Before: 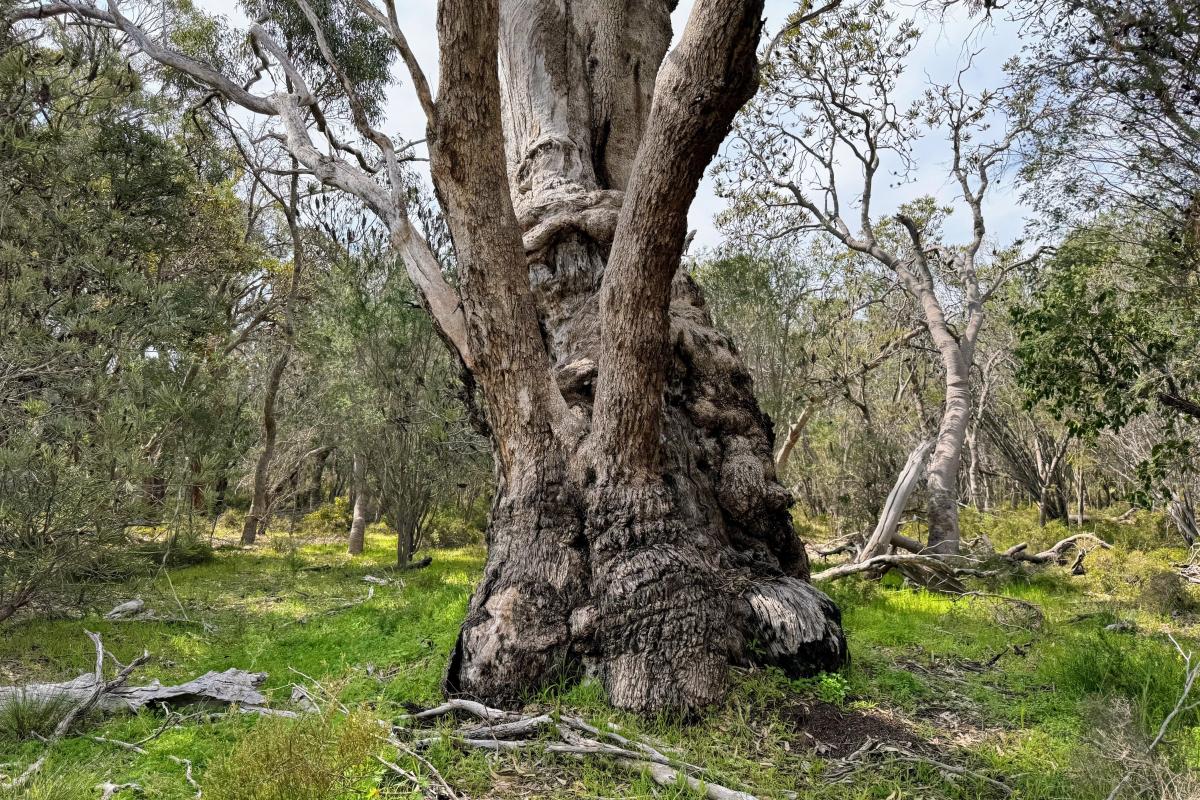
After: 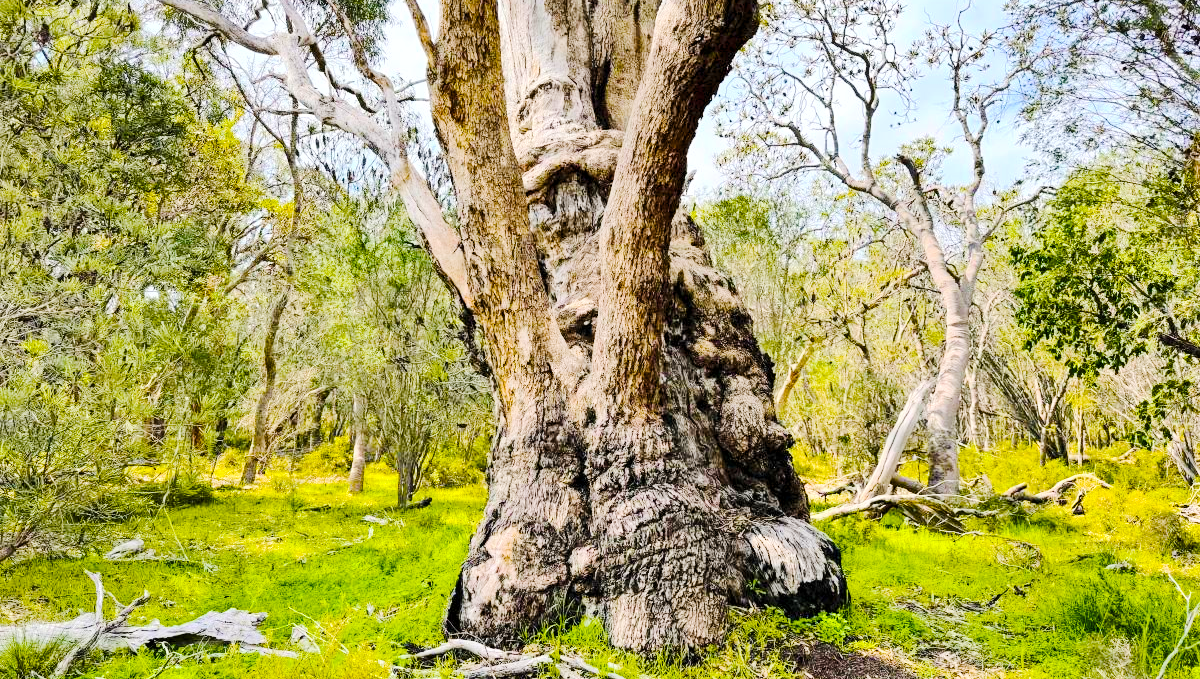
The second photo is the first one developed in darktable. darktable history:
shadows and highlights: shadows 13.26, white point adjustment 1.15, soften with gaussian
crop: top 7.606%, bottom 7.488%
color correction: highlights b* 0.02, saturation 0.782
tone equalizer: -7 EV 0.163 EV, -6 EV 0.627 EV, -5 EV 1.18 EV, -4 EV 1.3 EV, -3 EV 1.12 EV, -2 EV 0.6 EV, -1 EV 0.163 EV, edges refinement/feathering 500, mask exposure compensation -1.57 EV, preserve details no
base curve: curves: ch0 [(0, 0) (0.158, 0.273) (0.879, 0.895) (1, 1)], preserve colors none
contrast brightness saturation: contrast 0.1, brightness 0.029, saturation 0.09
color balance rgb: shadows lift › chroma 0.672%, shadows lift › hue 113.95°, perceptual saturation grading › global saturation 64.132%, perceptual saturation grading › highlights 59.642%, perceptual saturation grading › mid-tones 49.938%, perceptual saturation grading › shadows 49.64%
